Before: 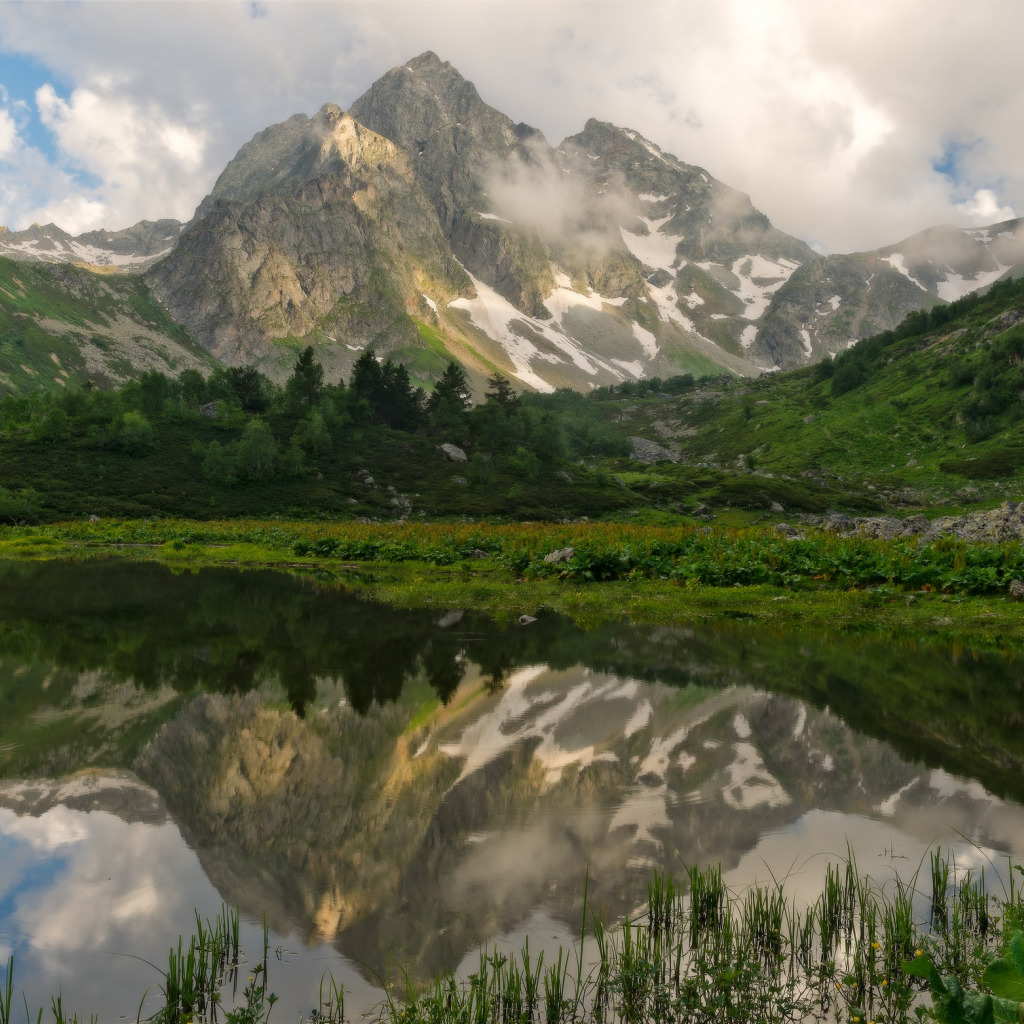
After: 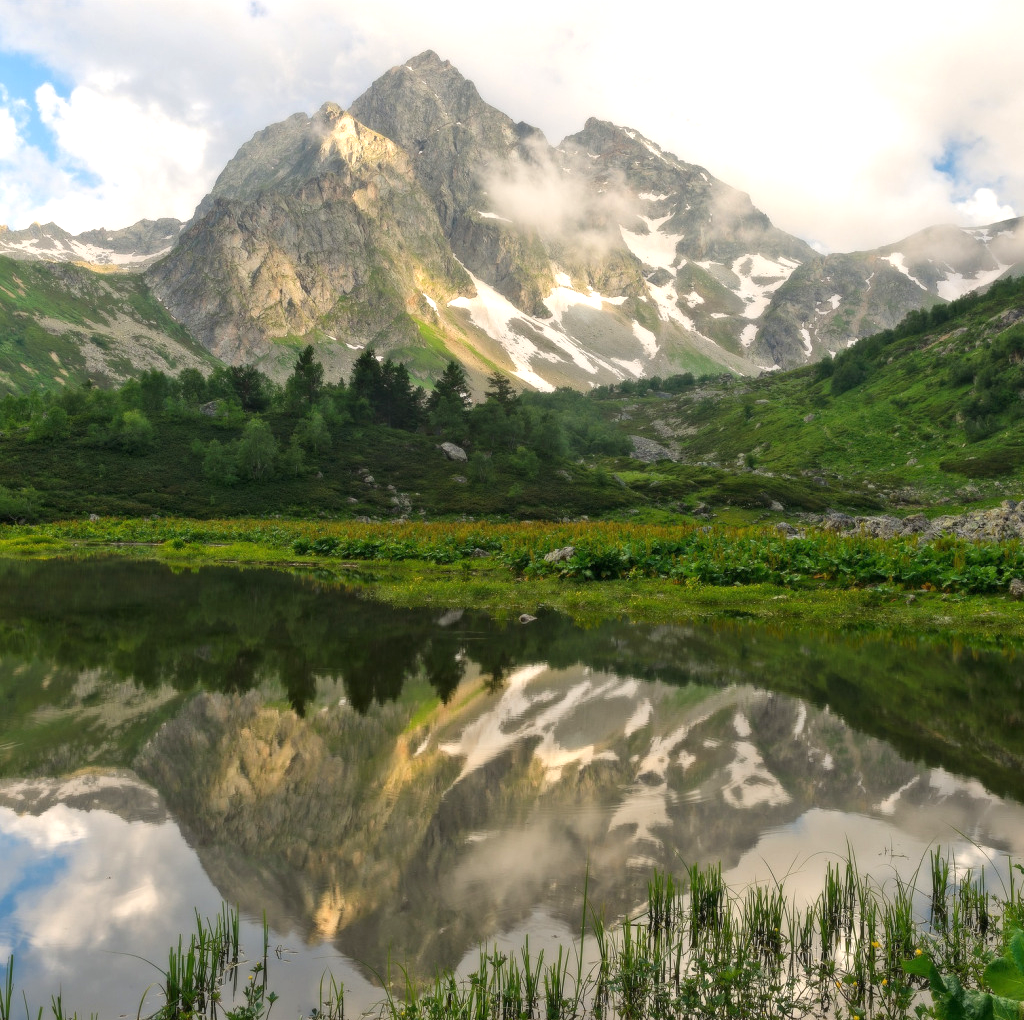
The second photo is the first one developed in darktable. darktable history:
exposure: black level correction 0, exposure 0.703 EV, compensate highlight preservation false
crop: top 0.165%, bottom 0.158%
